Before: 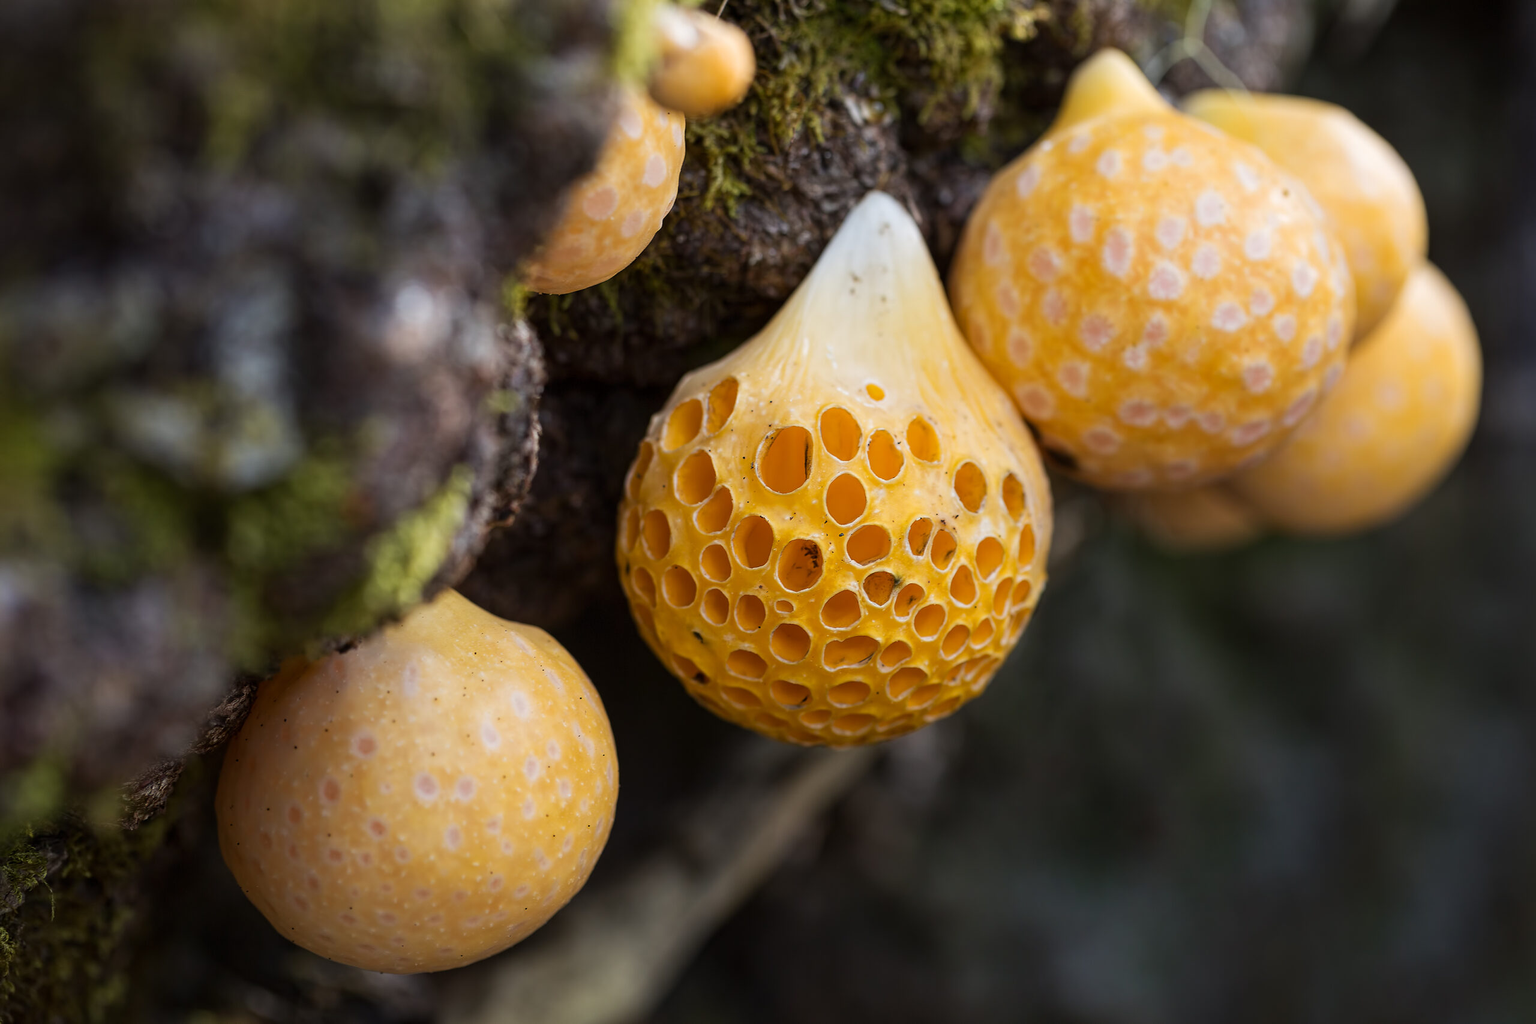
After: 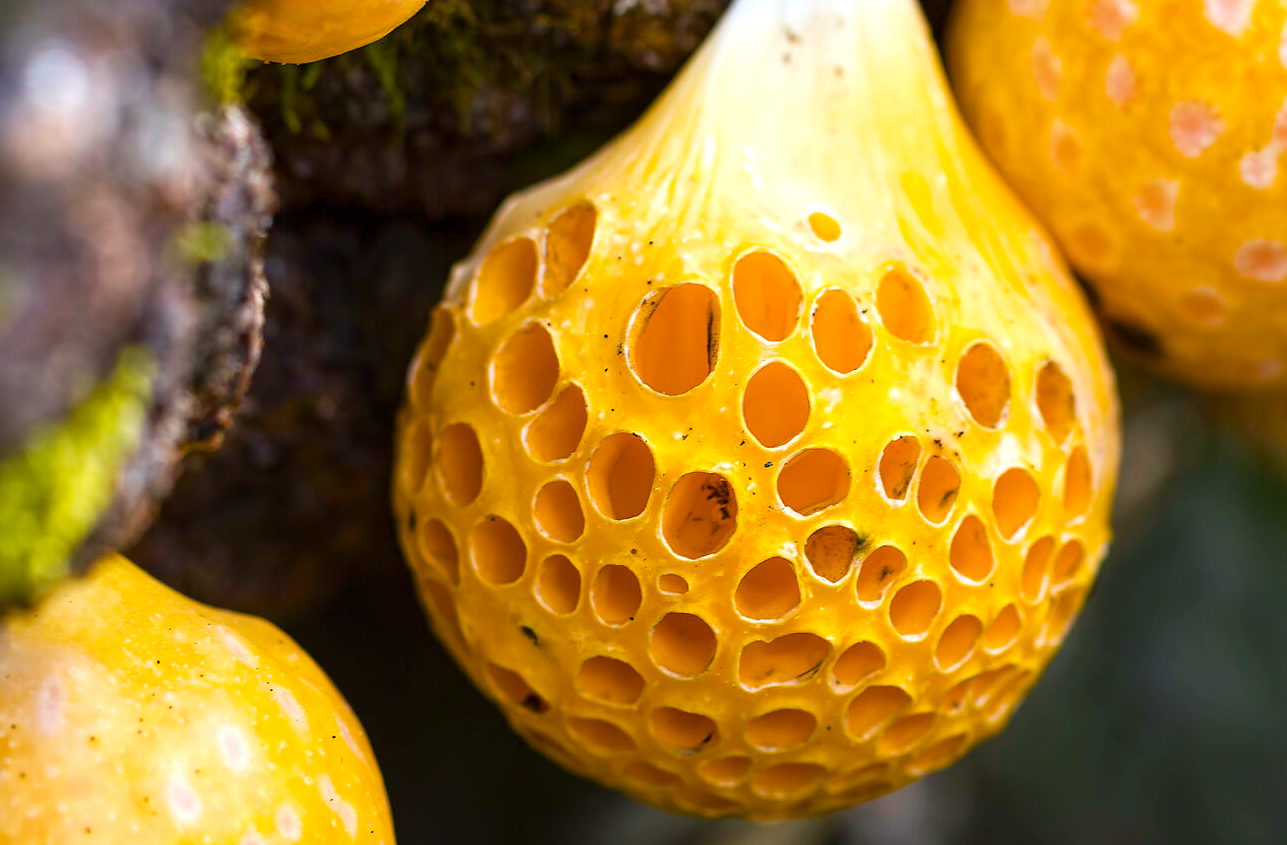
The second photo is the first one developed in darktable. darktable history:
crop: left 24.785%, top 25.045%, right 24.925%, bottom 25.418%
exposure: exposure 0.603 EV, compensate exposure bias true, compensate highlight preservation false
color balance rgb: shadows lift › chroma 2.029%, shadows lift › hue 217.3°, perceptual saturation grading › global saturation 35.719%, perceptual saturation grading › shadows 35.225%, global vibrance 24.946%
